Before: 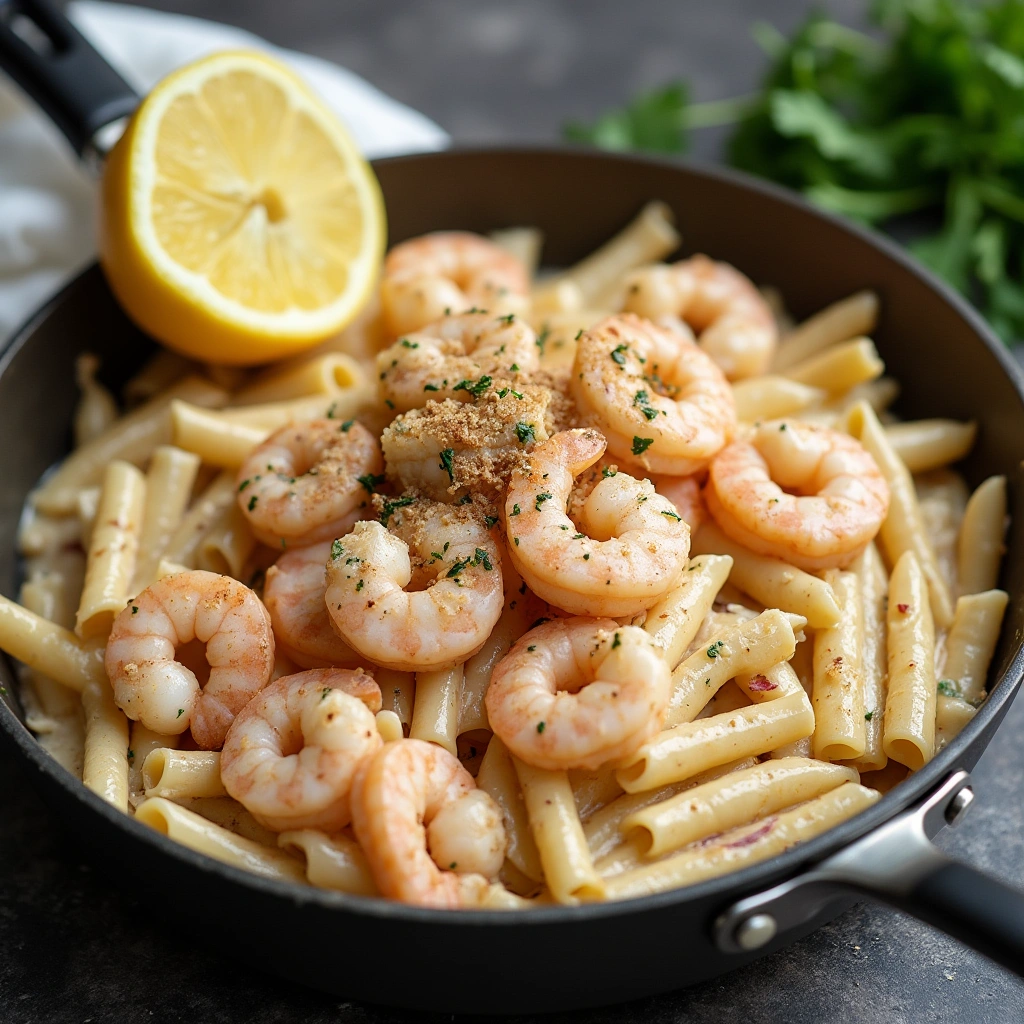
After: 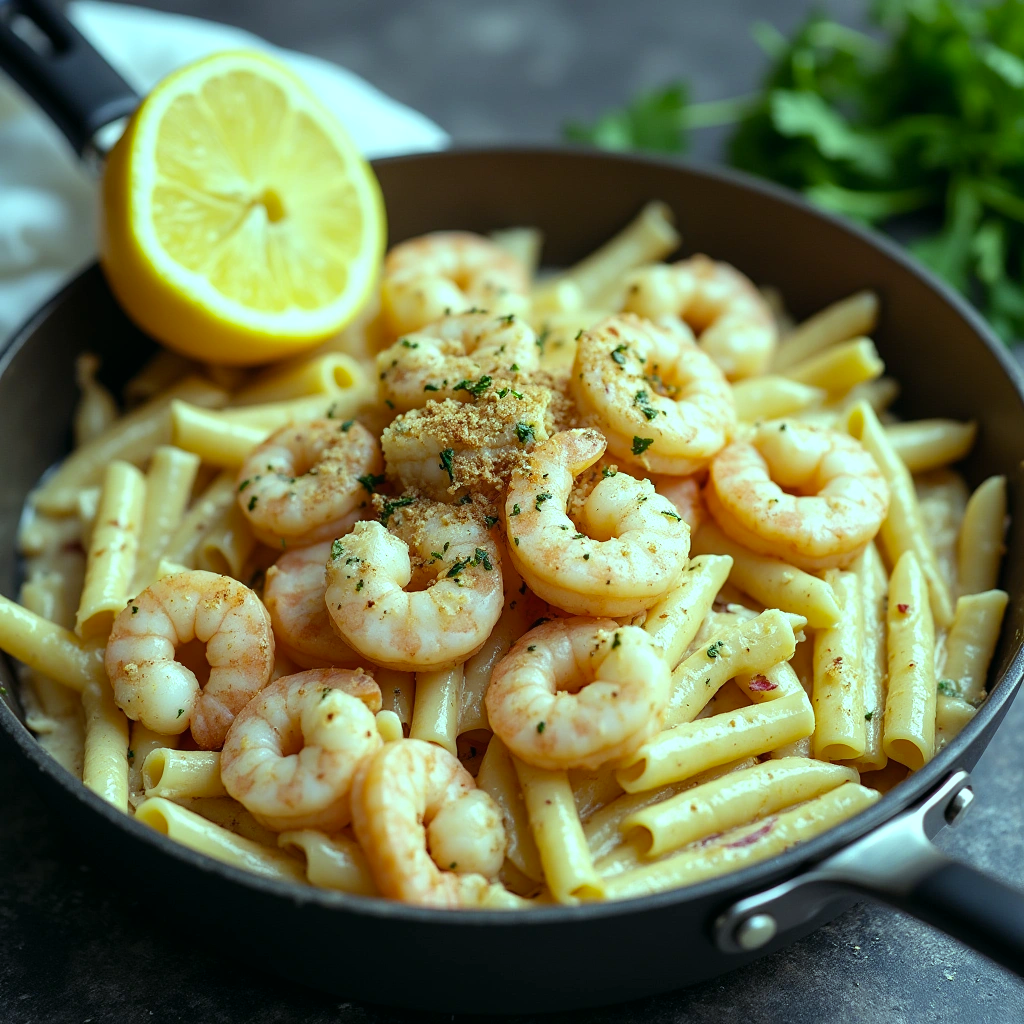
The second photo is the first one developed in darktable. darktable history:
color balance rgb: perceptual saturation grading › global saturation 10%, global vibrance 10%
color balance: mode lift, gamma, gain (sRGB), lift [0.997, 0.979, 1.021, 1.011], gamma [1, 1.084, 0.916, 0.998], gain [1, 0.87, 1.13, 1.101], contrast 4.55%, contrast fulcrum 38.24%, output saturation 104.09%
tone equalizer: on, module defaults
